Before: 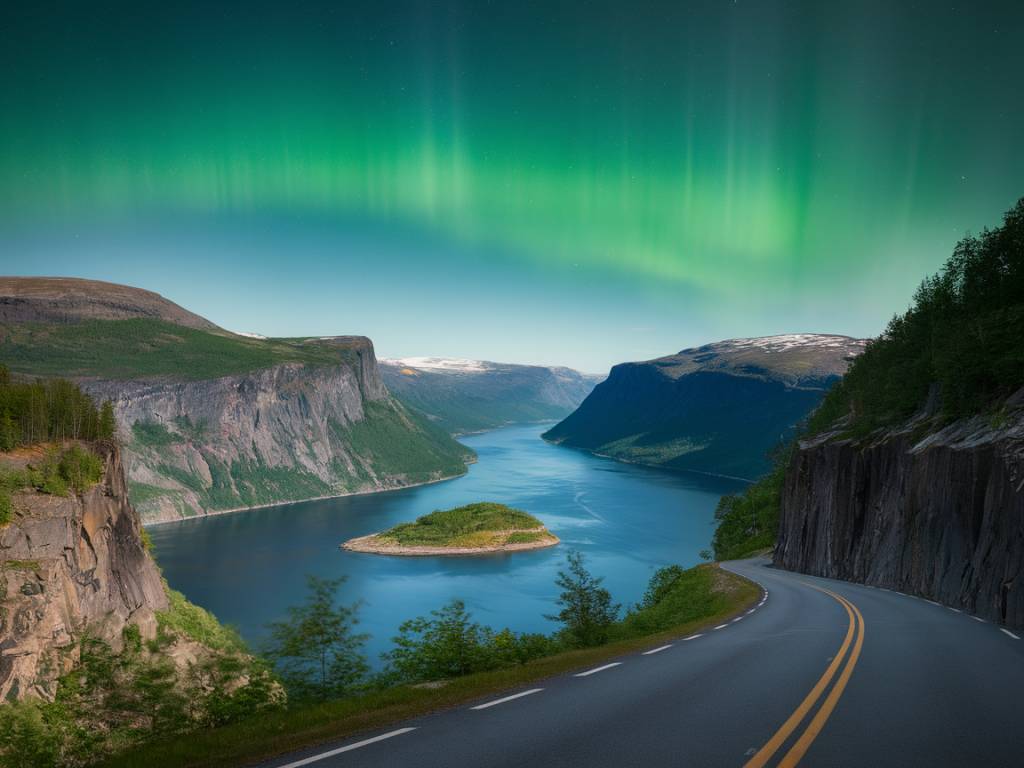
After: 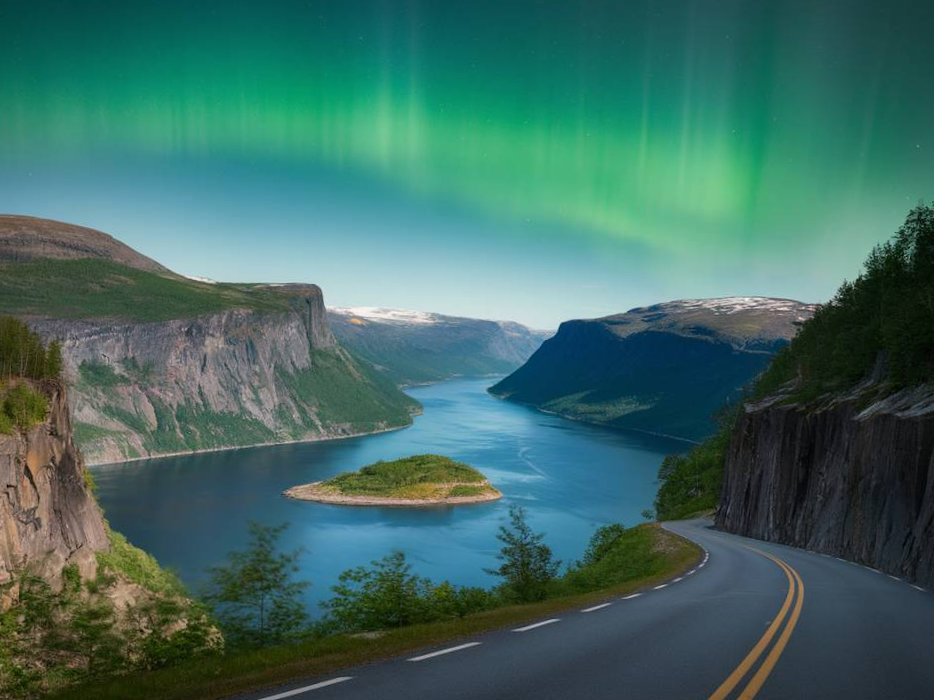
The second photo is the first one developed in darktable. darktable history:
tone equalizer: on, module defaults
crop and rotate: angle -1.96°, left 3.097%, top 4.154%, right 1.586%, bottom 0.529%
